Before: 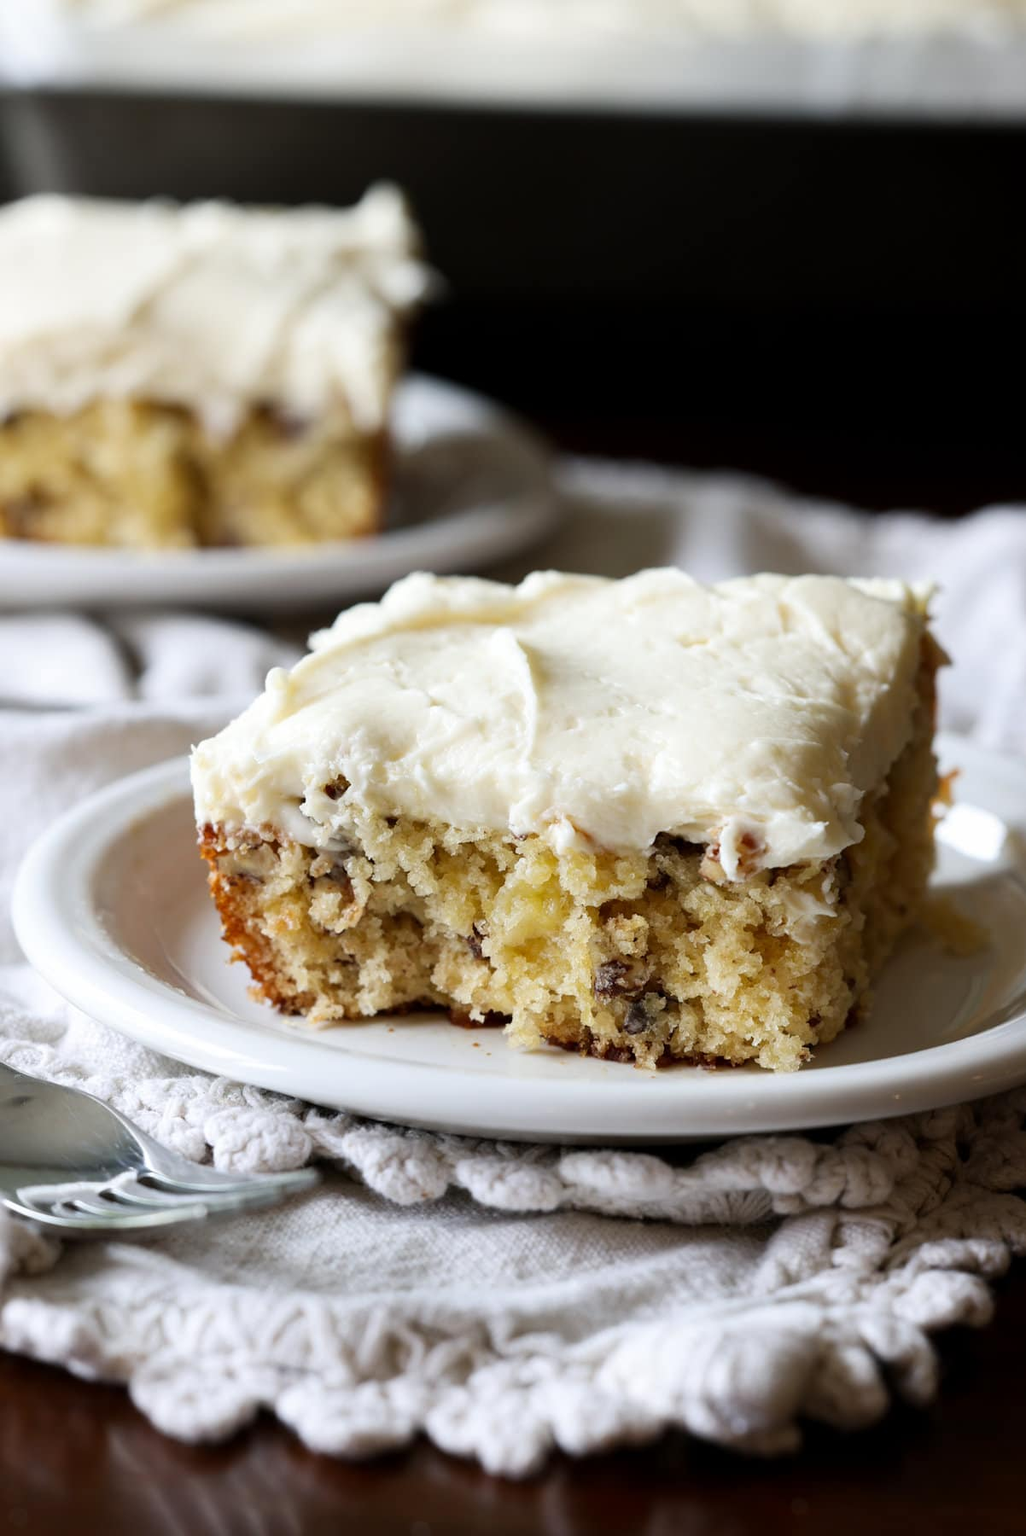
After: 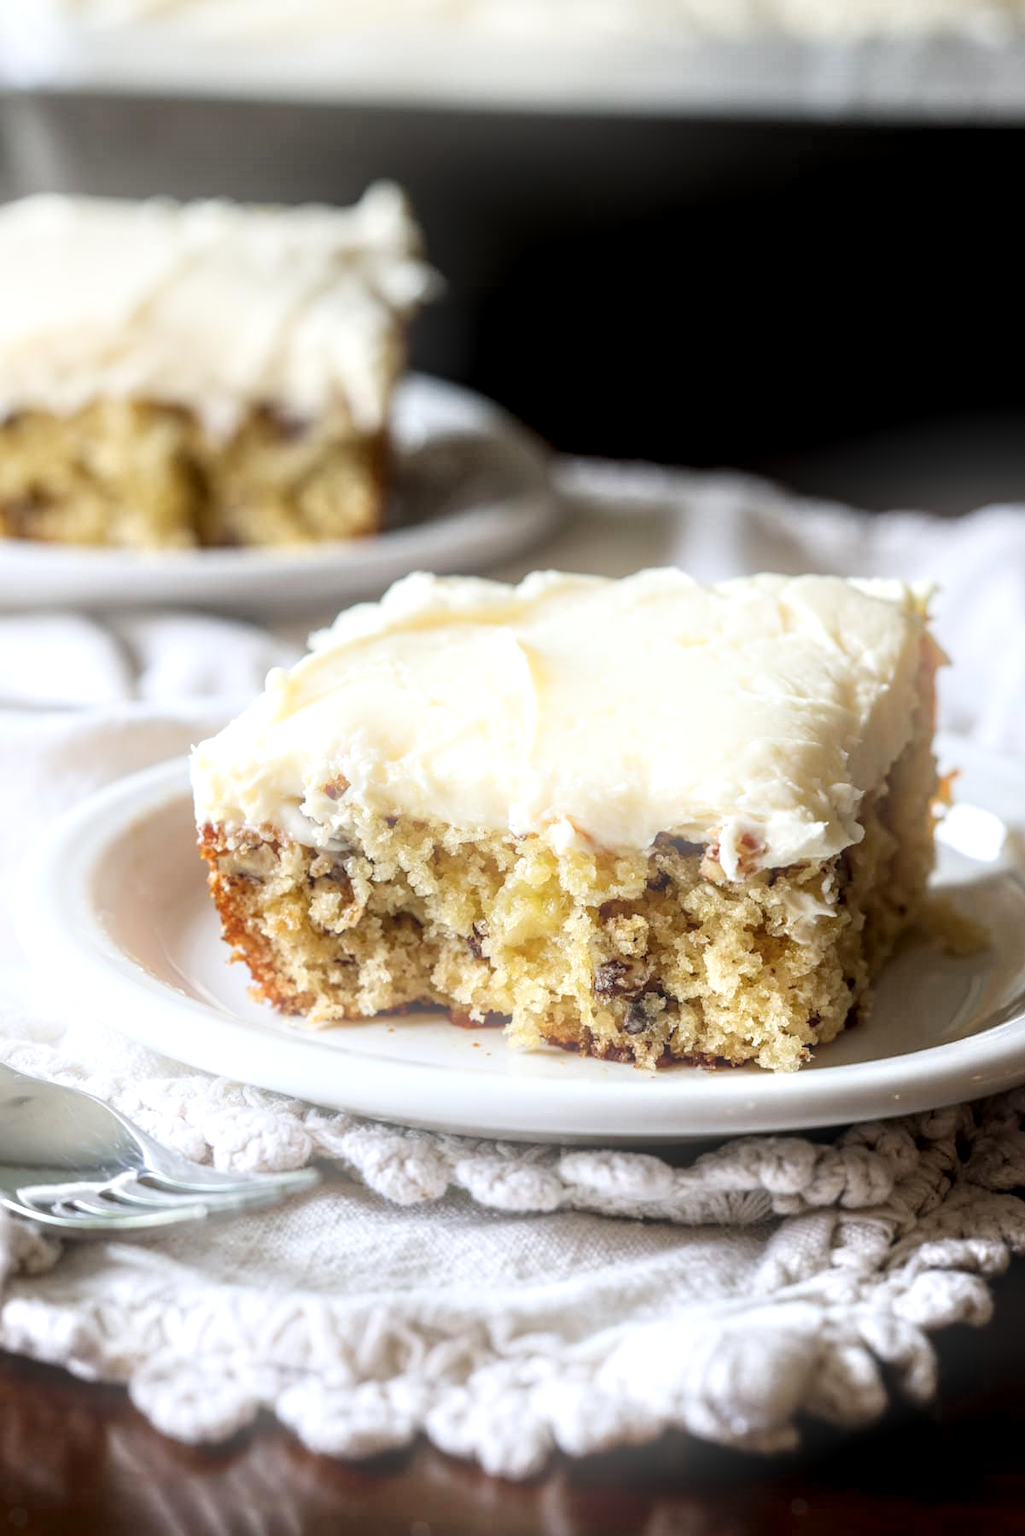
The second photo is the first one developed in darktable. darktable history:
bloom: on, module defaults
local contrast: highlights 20%, detail 197%
